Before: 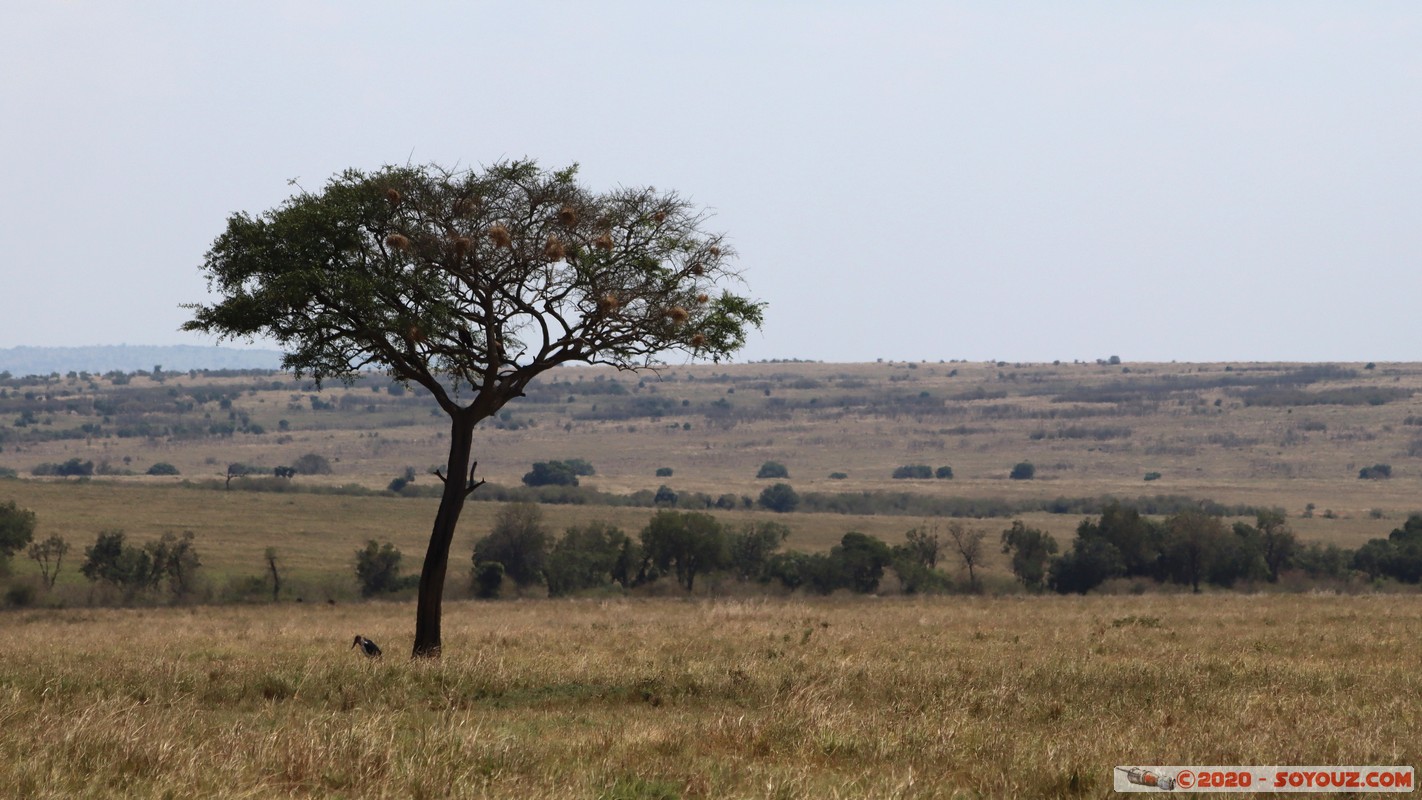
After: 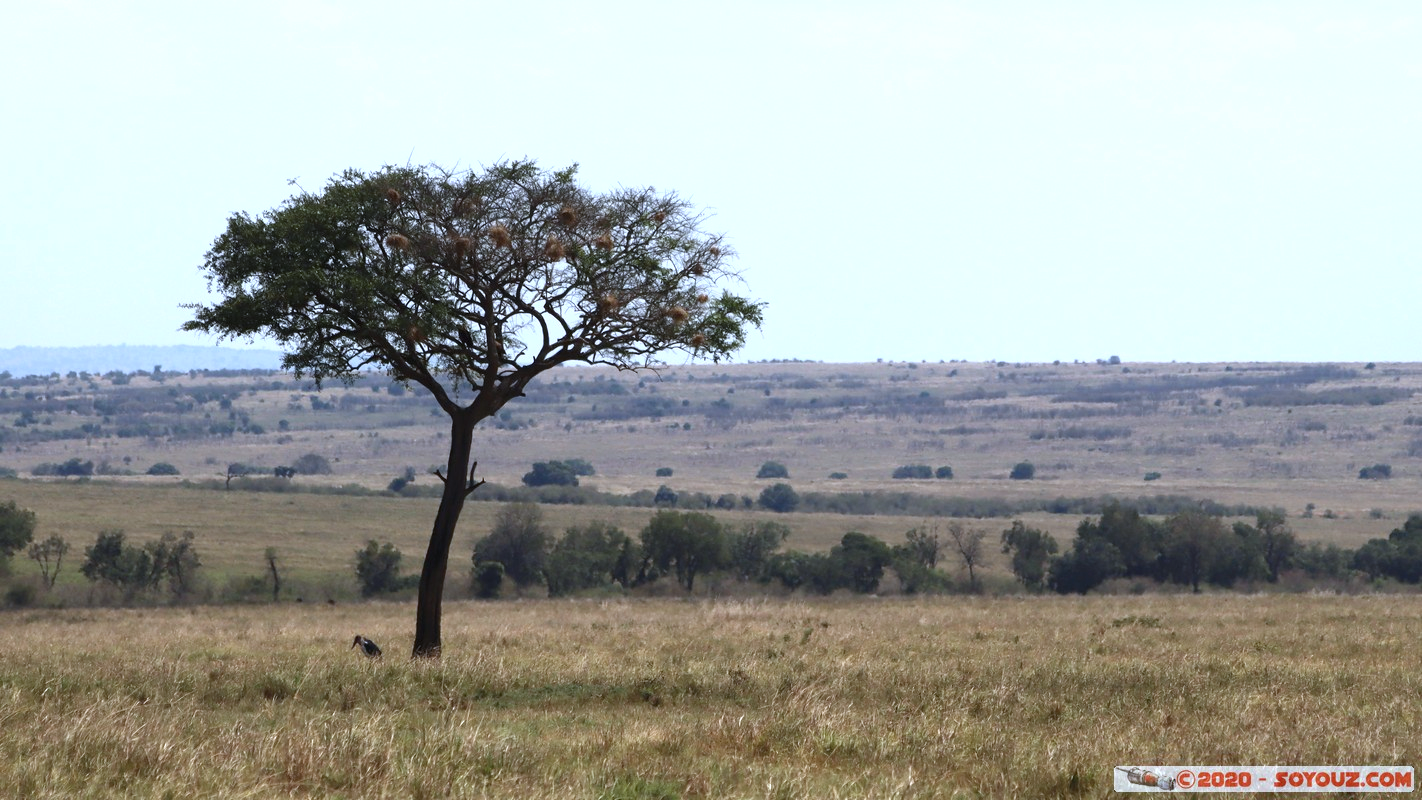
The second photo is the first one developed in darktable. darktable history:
white balance: red 0.926, green 1.003, blue 1.133
exposure: exposure 0.6 EV, compensate highlight preservation false
